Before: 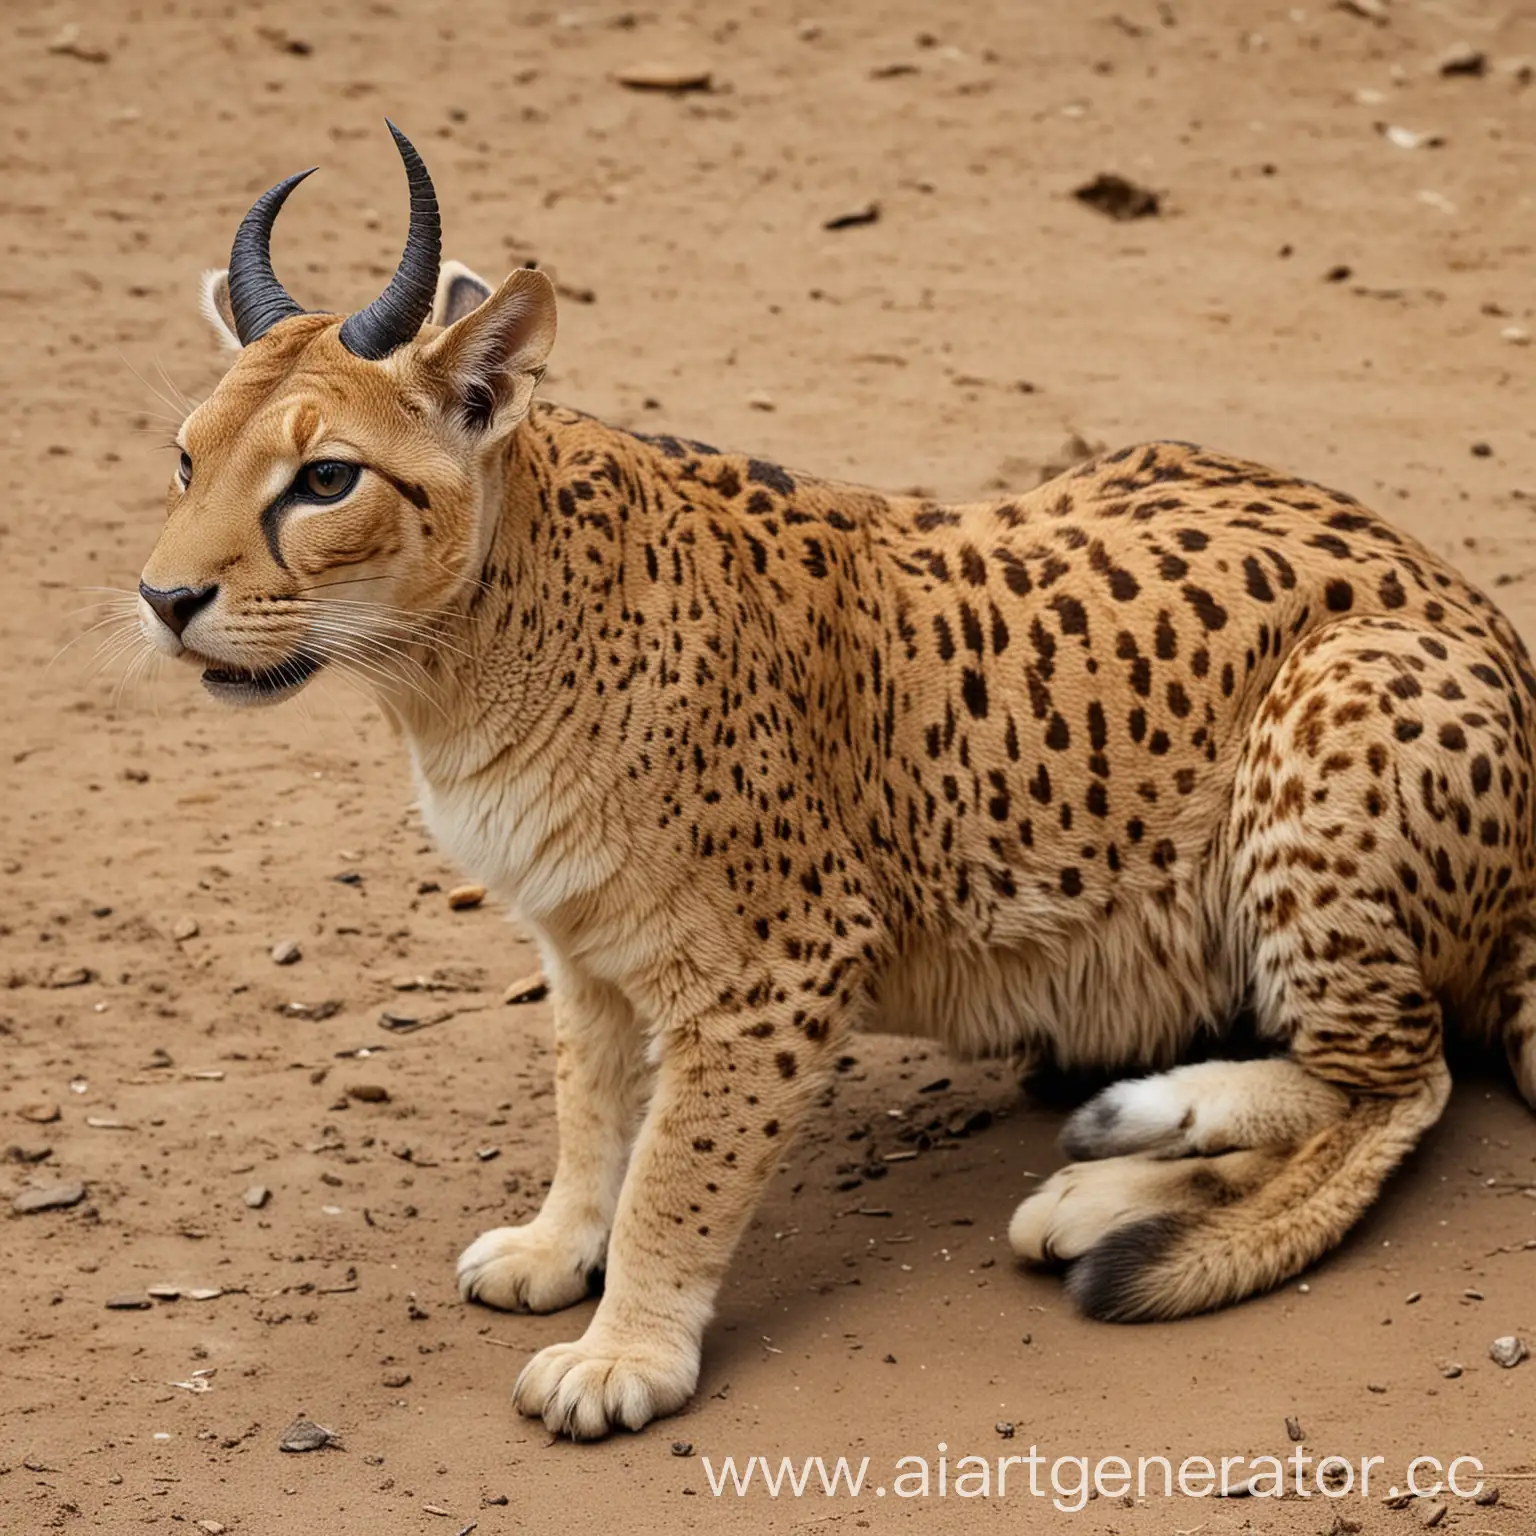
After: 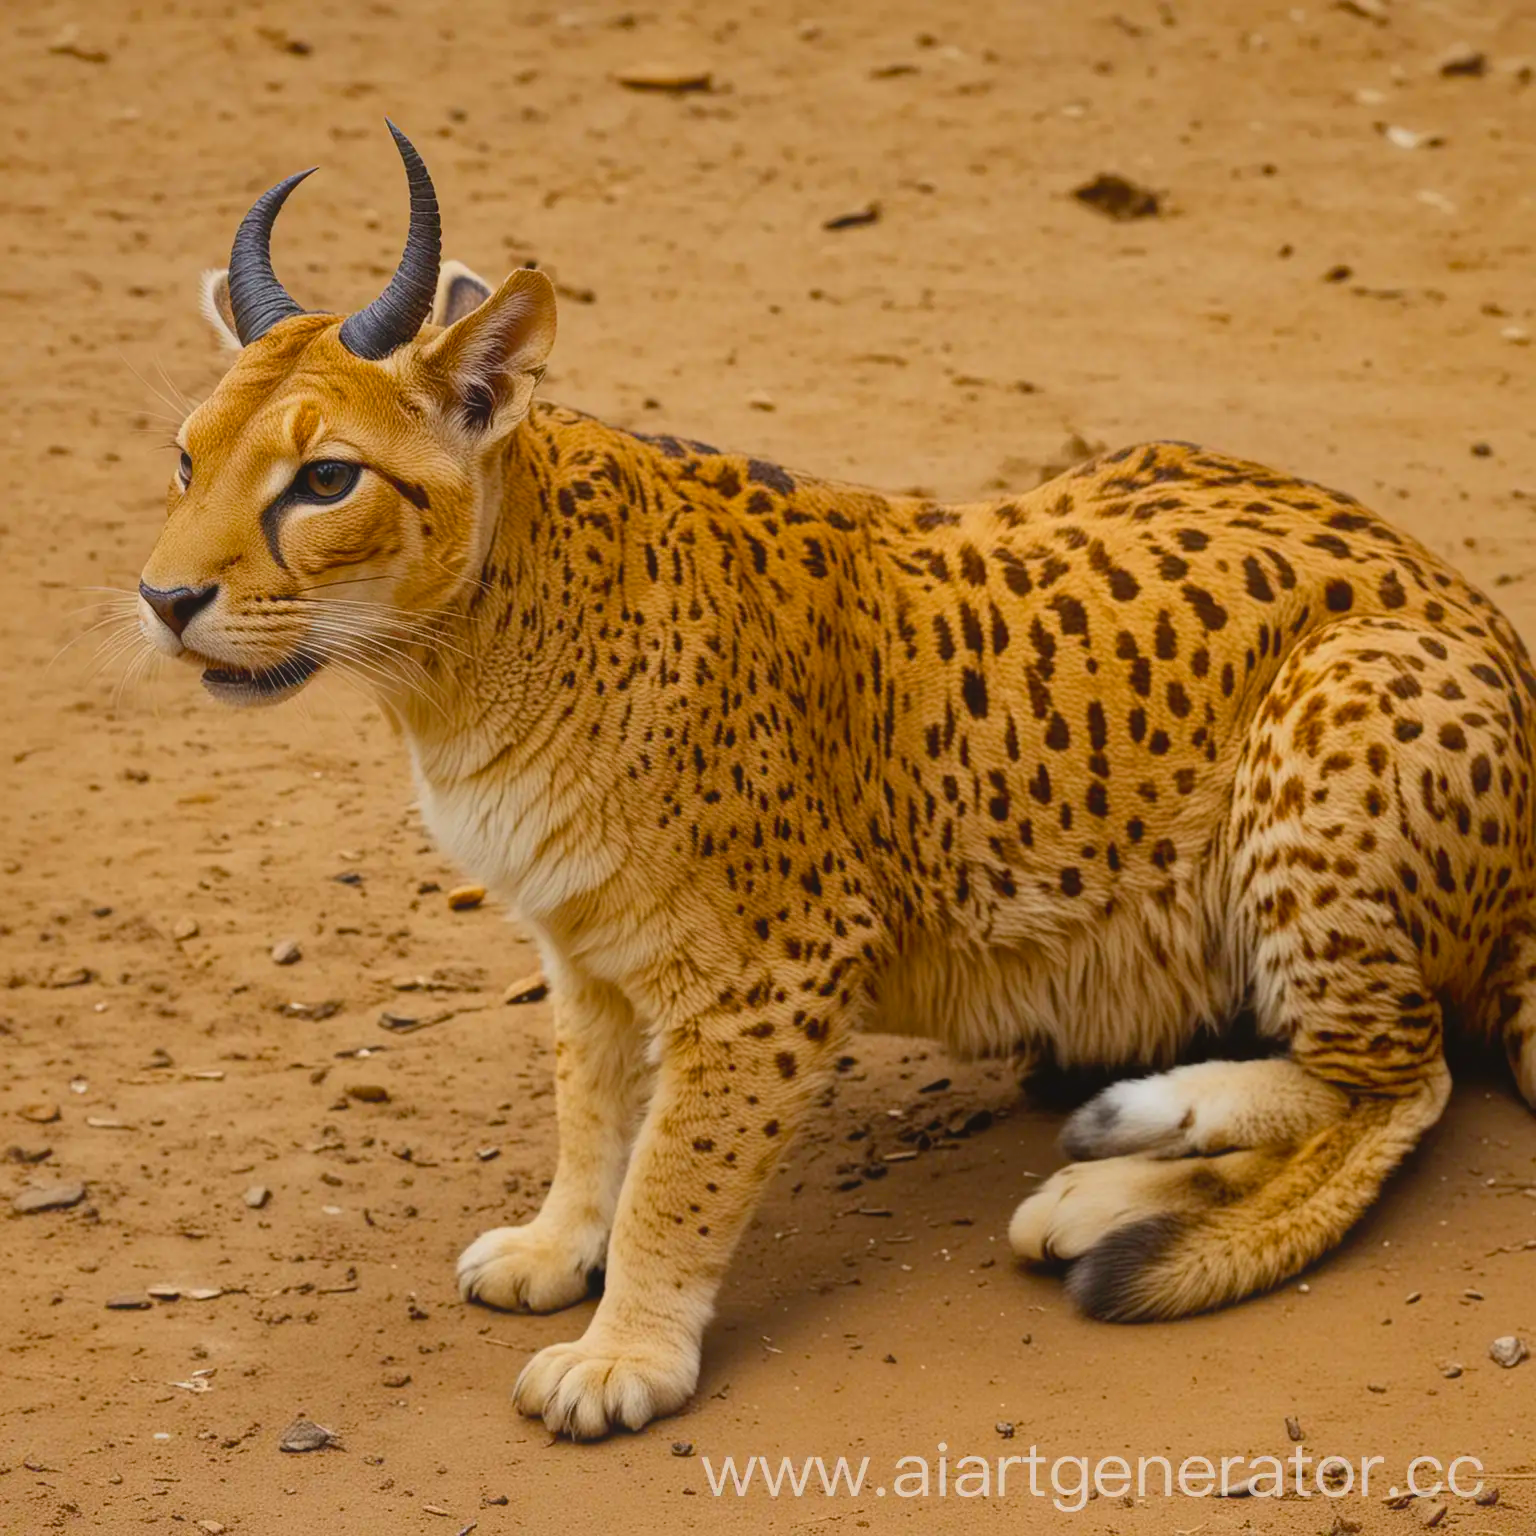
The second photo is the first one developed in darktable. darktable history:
color balance rgb: linear chroma grading › global chroma 15%, perceptual saturation grading › global saturation 30%
contrast equalizer: octaves 7, y [[0.6 ×6], [0.55 ×6], [0 ×6], [0 ×6], [0 ×6]], mix -0.36
shadows and highlights: on, module defaults
